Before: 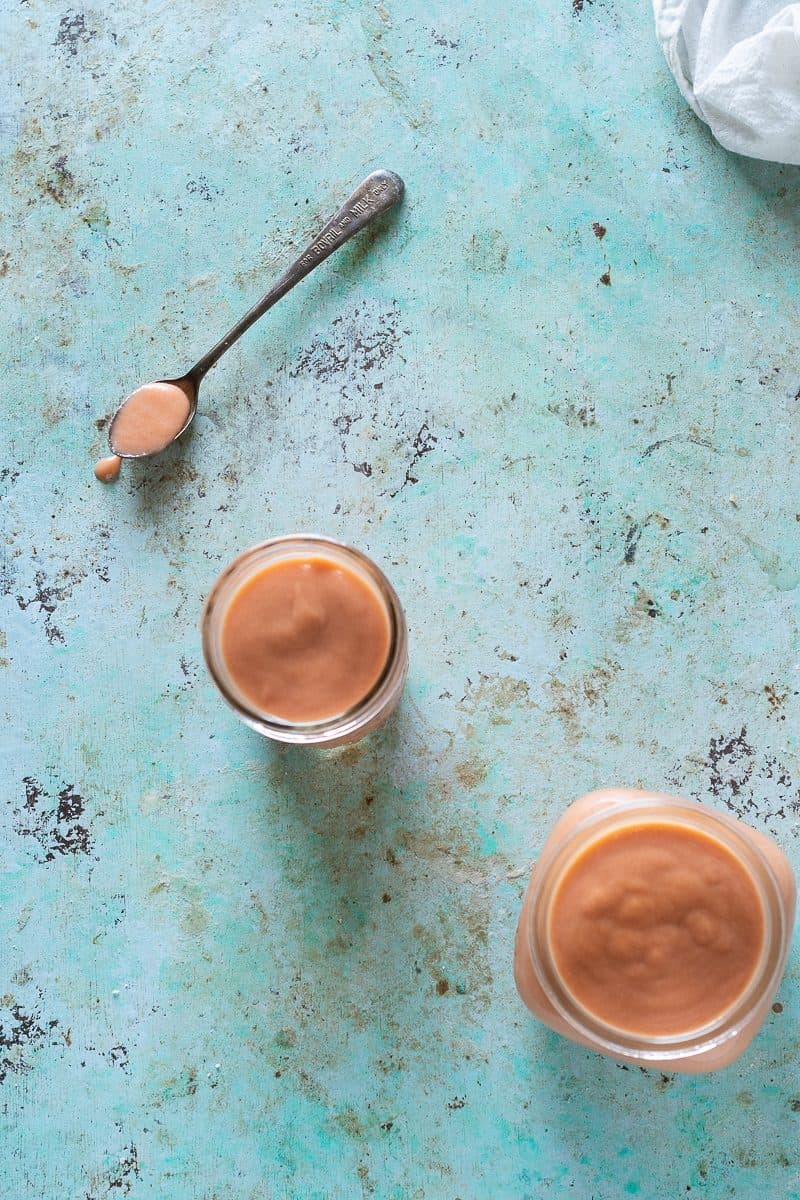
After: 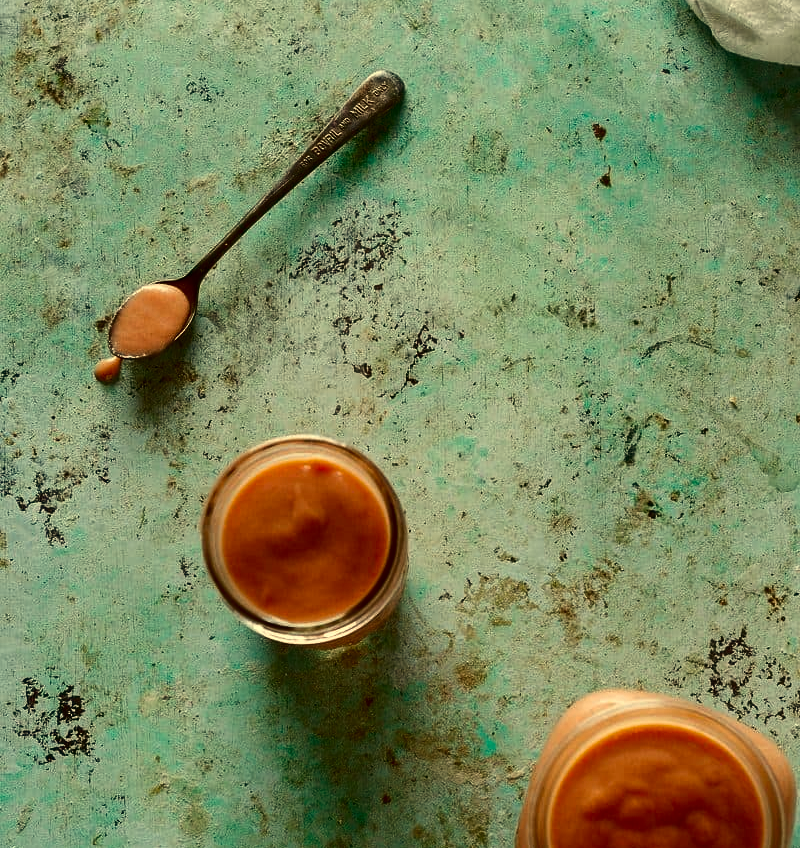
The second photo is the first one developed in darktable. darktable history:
contrast brightness saturation: contrast 0.09, brightness -0.59, saturation 0.17
crop and rotate: top 8.293%, bottom 20.996%
white balance: red 1.08, blue 0.791
